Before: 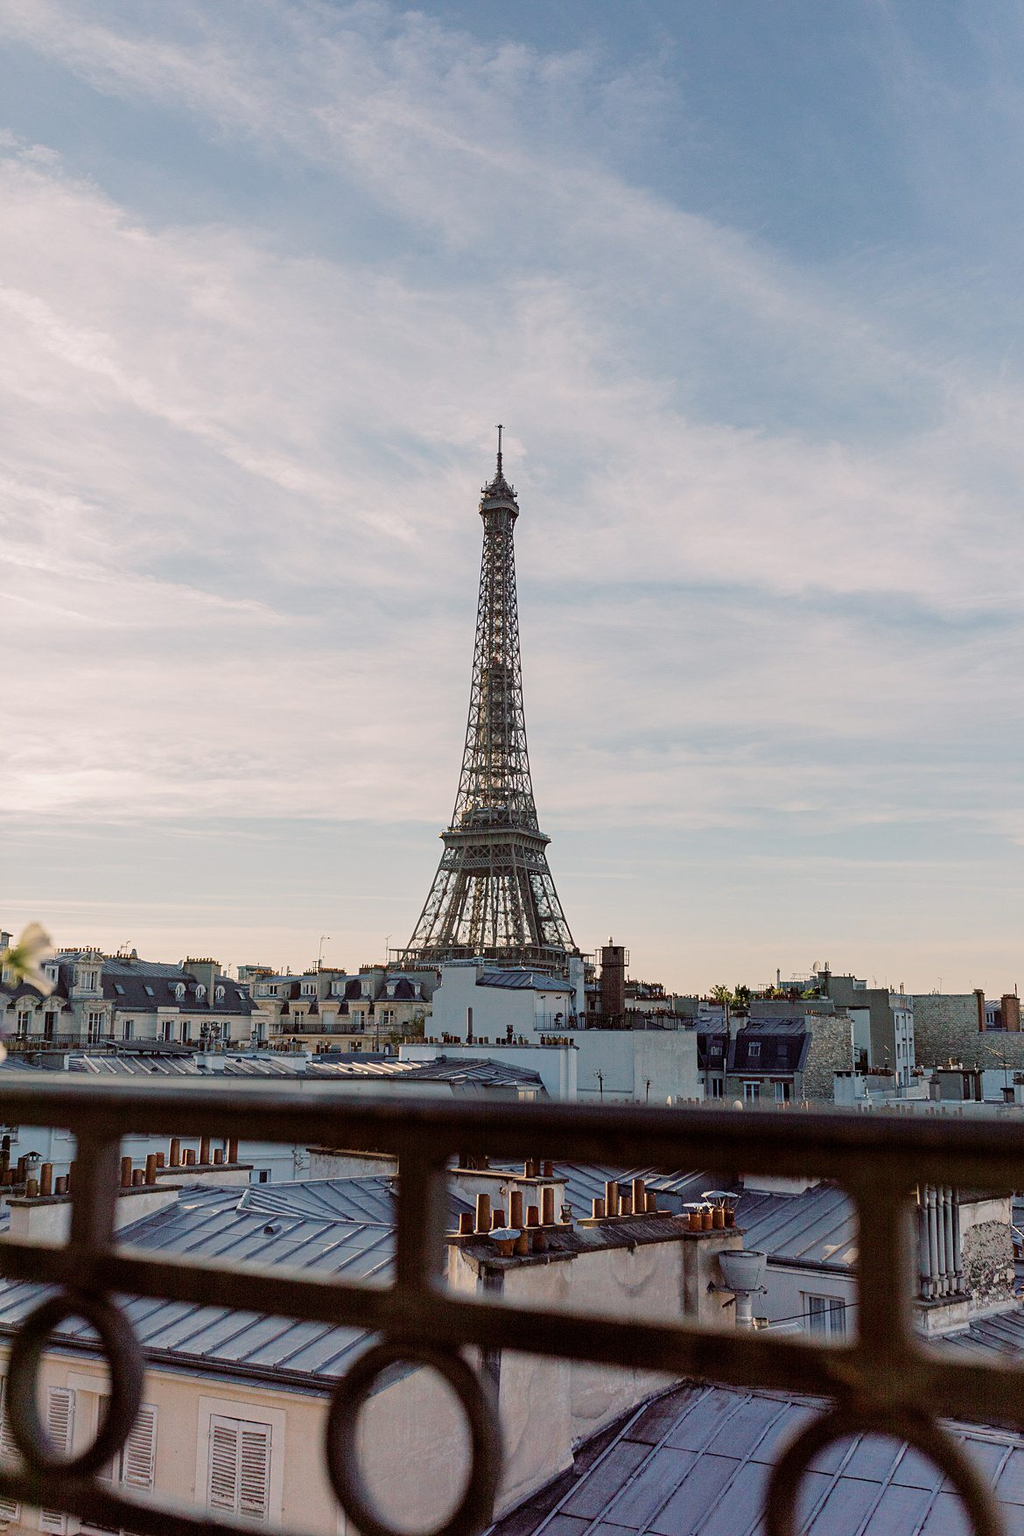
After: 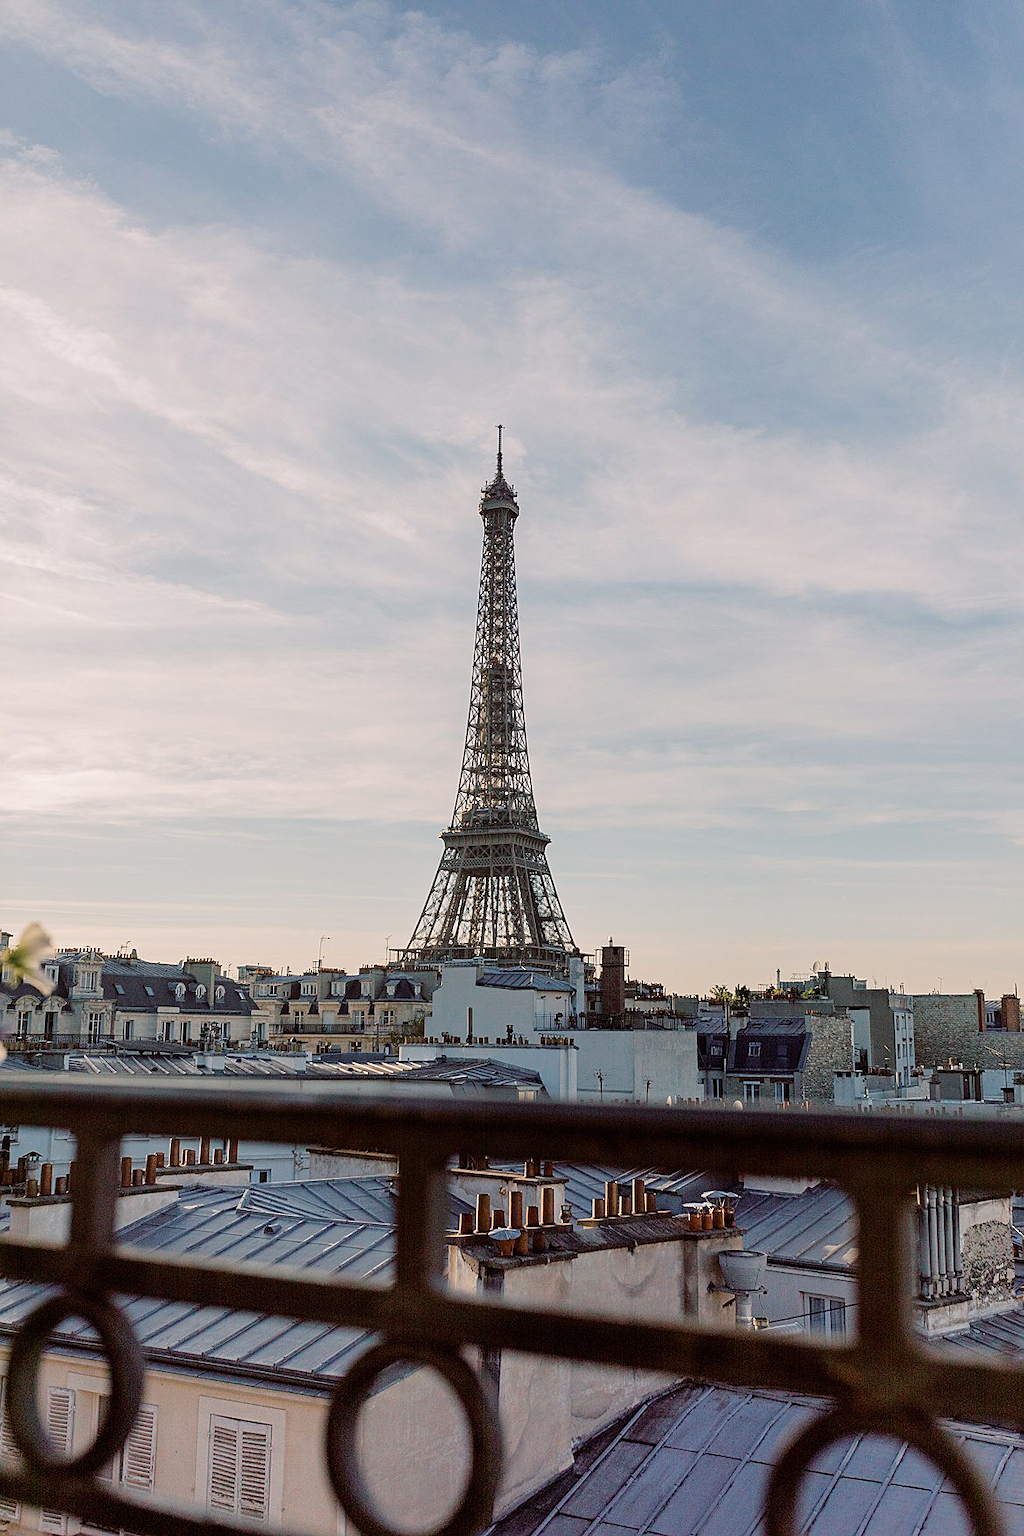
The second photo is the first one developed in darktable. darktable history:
sharpen: radius 1.046
